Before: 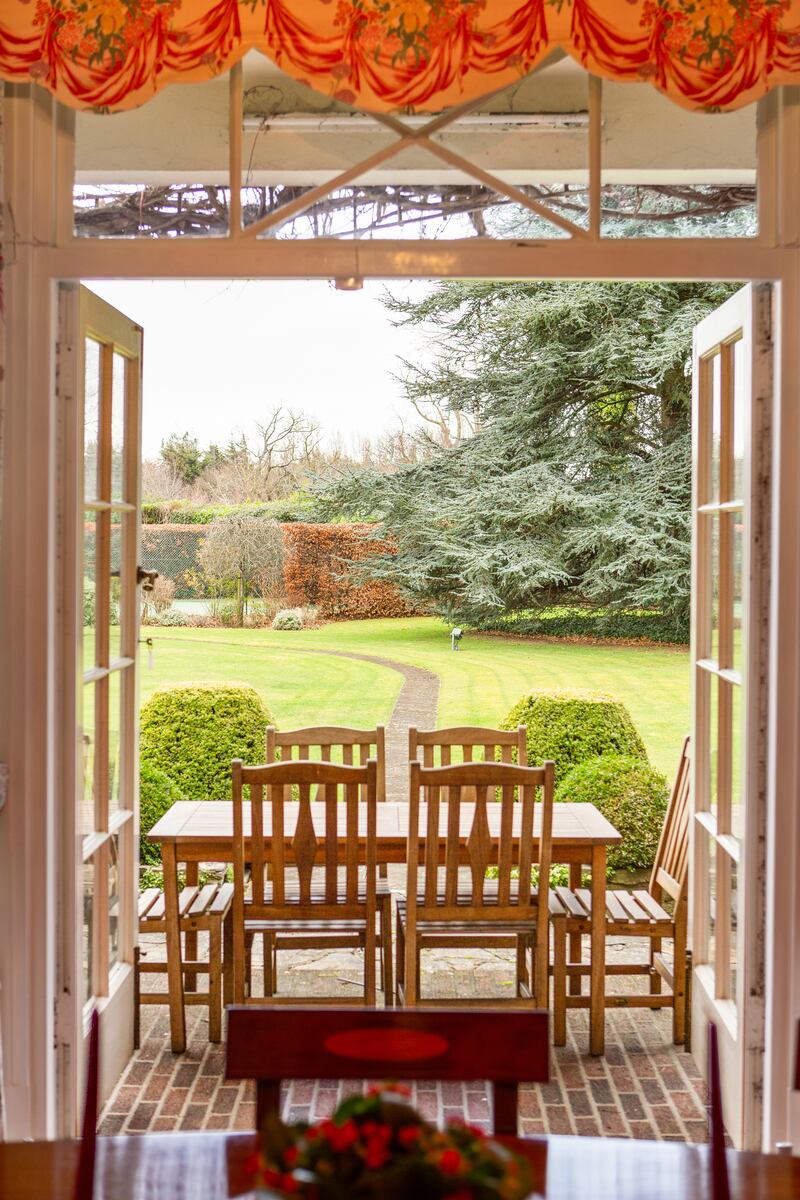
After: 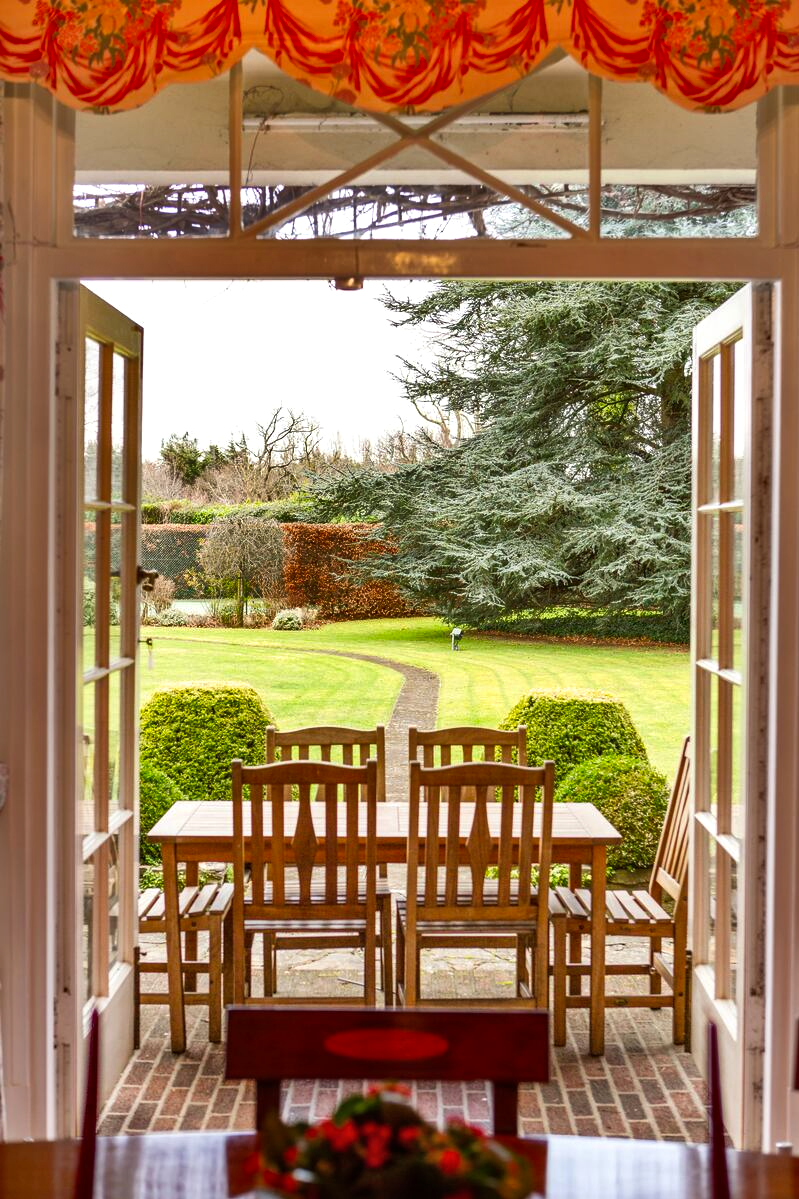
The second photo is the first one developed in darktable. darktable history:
tone equalizer: -8 EV -0.402 EV, -7 EV -0.406 EV, -6 EV -0.309 EV, -5 EV -0.225 EV, -3 EV 0.198 EV, -2 EV 0.338 EV, -1 EV 0.412 EV, +0 EV 0.439 EV, mask exposure compensation -0.486 EV
shadows and highlights: shadows 82.26, white point adjustment -8.91, highlights -61.51, soften with gaussian
crop and rotate: left 0.081%, bottom 0.011%
